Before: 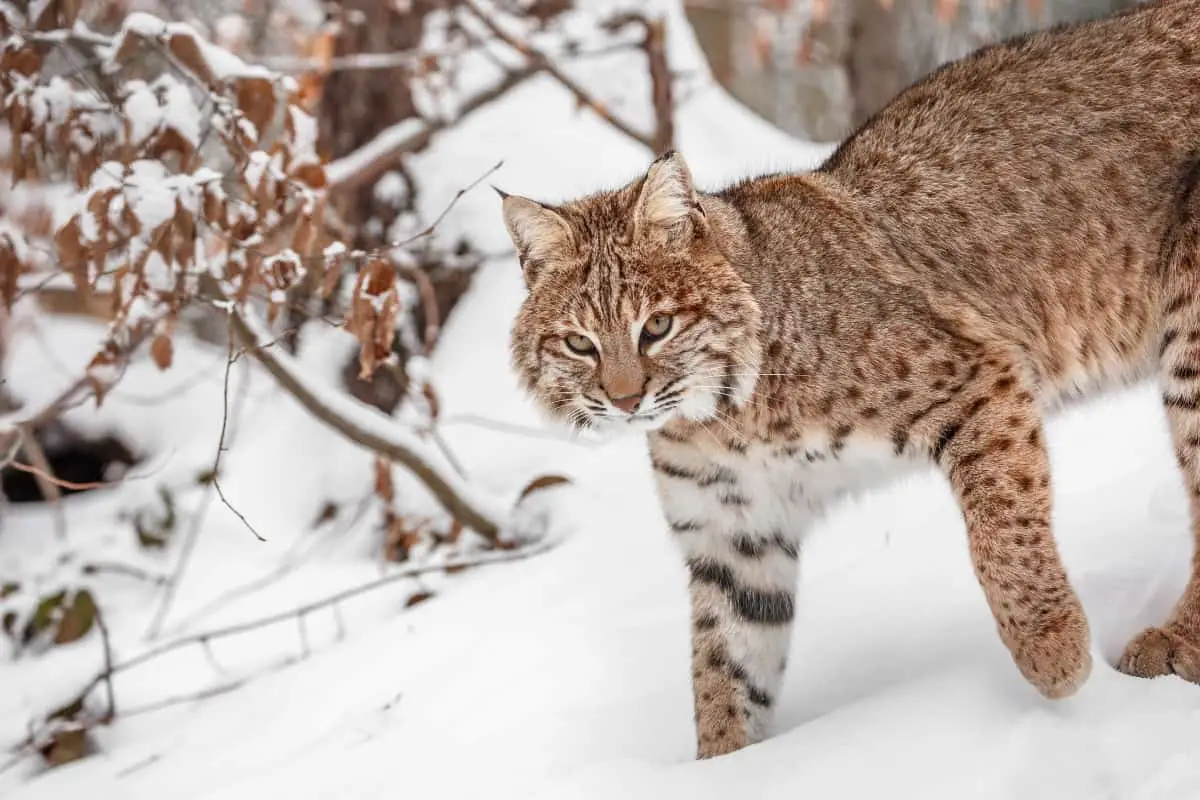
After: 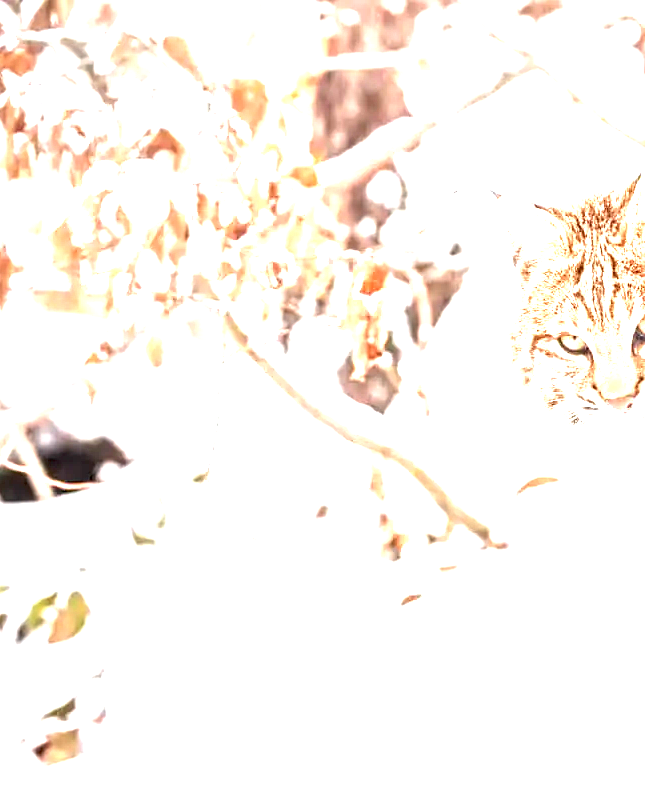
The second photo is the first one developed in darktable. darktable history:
crop: left 0.587%, right 45.588%, bottom 0.086%
local contrast: highlights 100%, shadows 100%, detail 120%, midtone range 0.2
exposure: exposure 3 EV, compensate highlight preservation false
